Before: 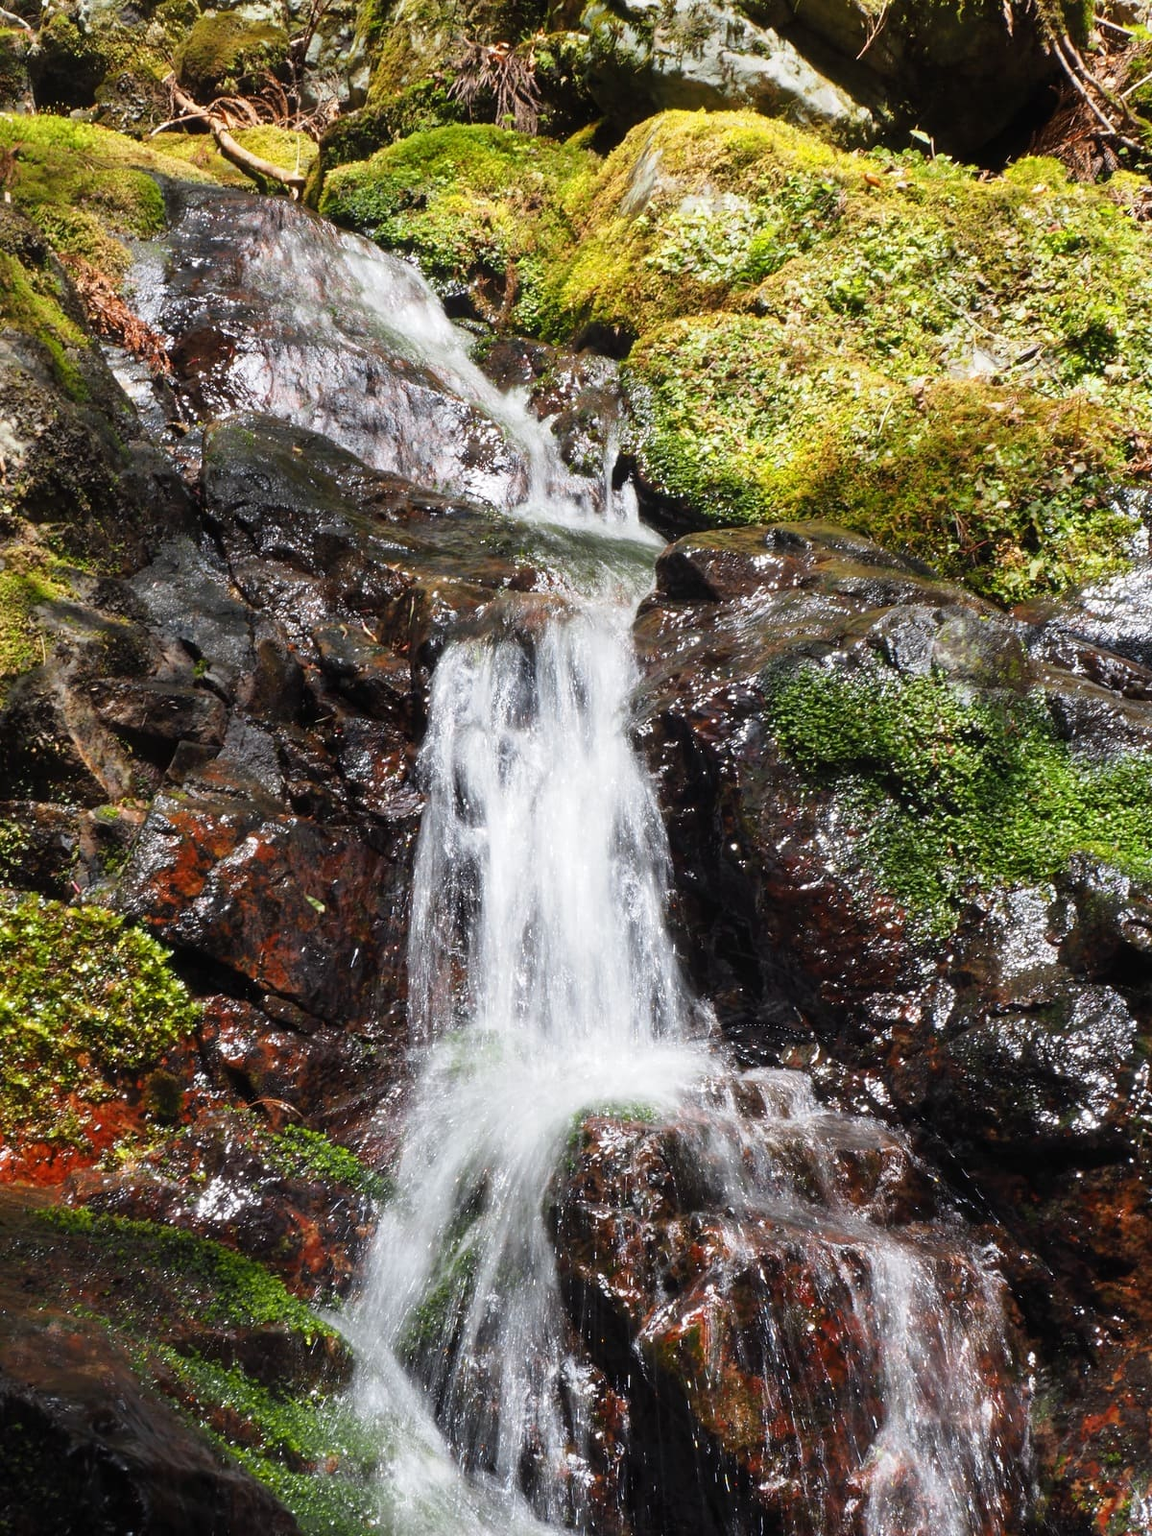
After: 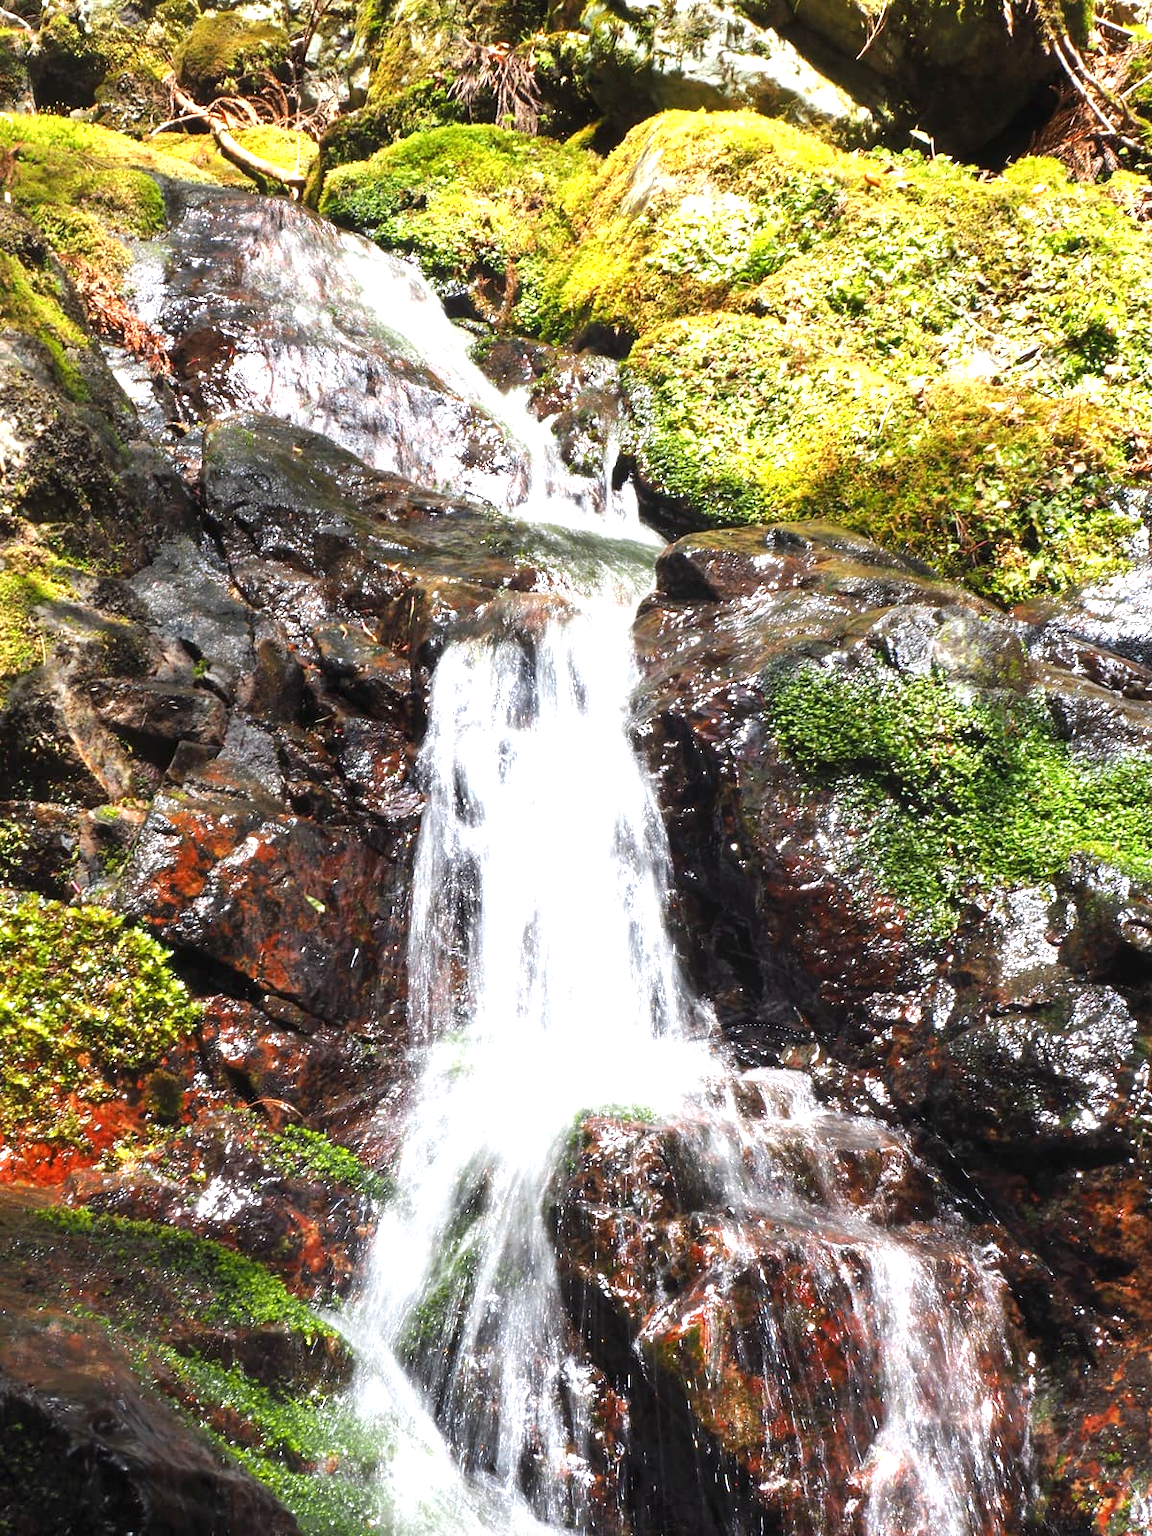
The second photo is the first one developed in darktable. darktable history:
shadows and highlights: shadows 20.12, highlights -19.51, soften with gaussian
exposure: exposure 1 EV, compensate highlight preservation false
